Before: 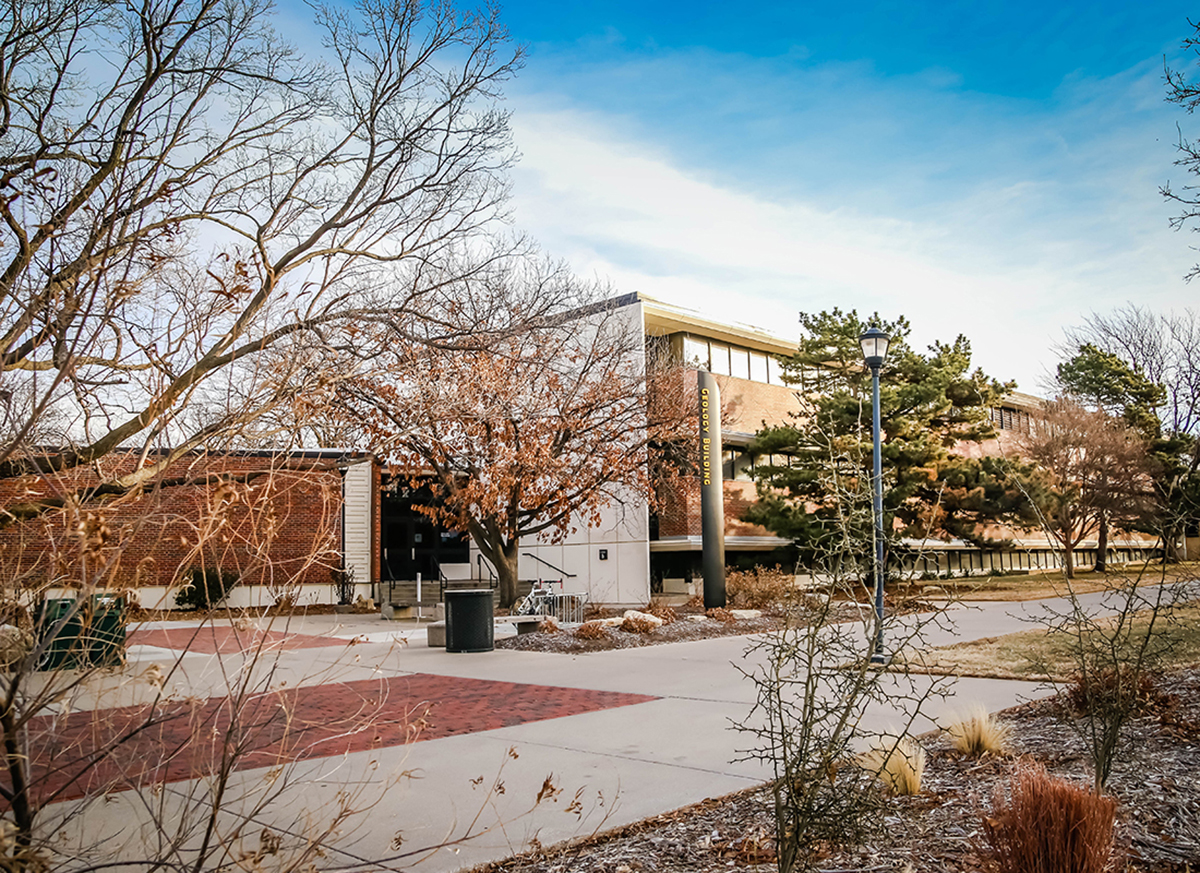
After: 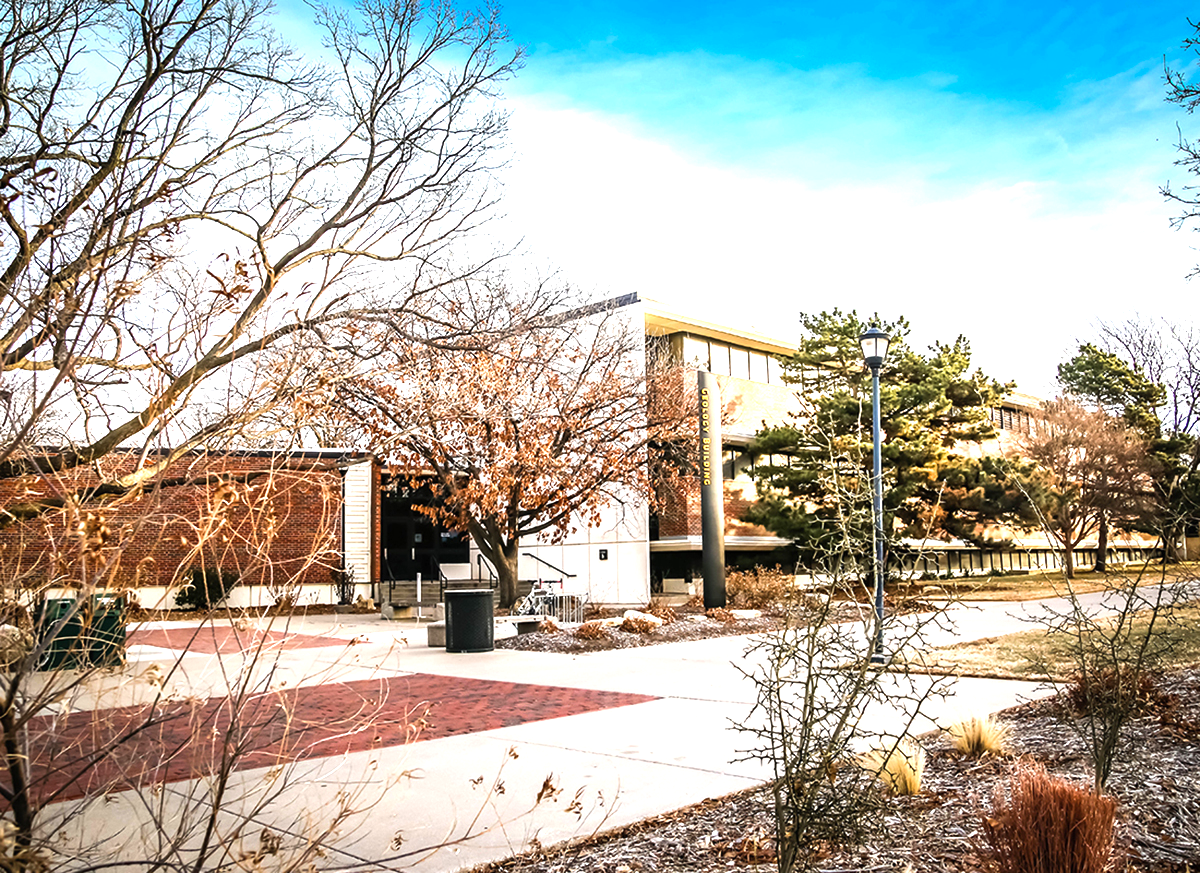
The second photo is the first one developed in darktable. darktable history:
color balance rgb: perceptual saturation grading › global saturation 0.968%, perceptual brilliance grading › global brilliance -4.695%, perceptual brilliance grading › highlights 23.892%, perceptual brilliance grading › mid-tones 7.032%, perceptual brilliance grading › shadows -4.658%, global vibrance 6.054%
exposure: black level correction 0, exposure 0.499 EV, compensate highlight preservation false
